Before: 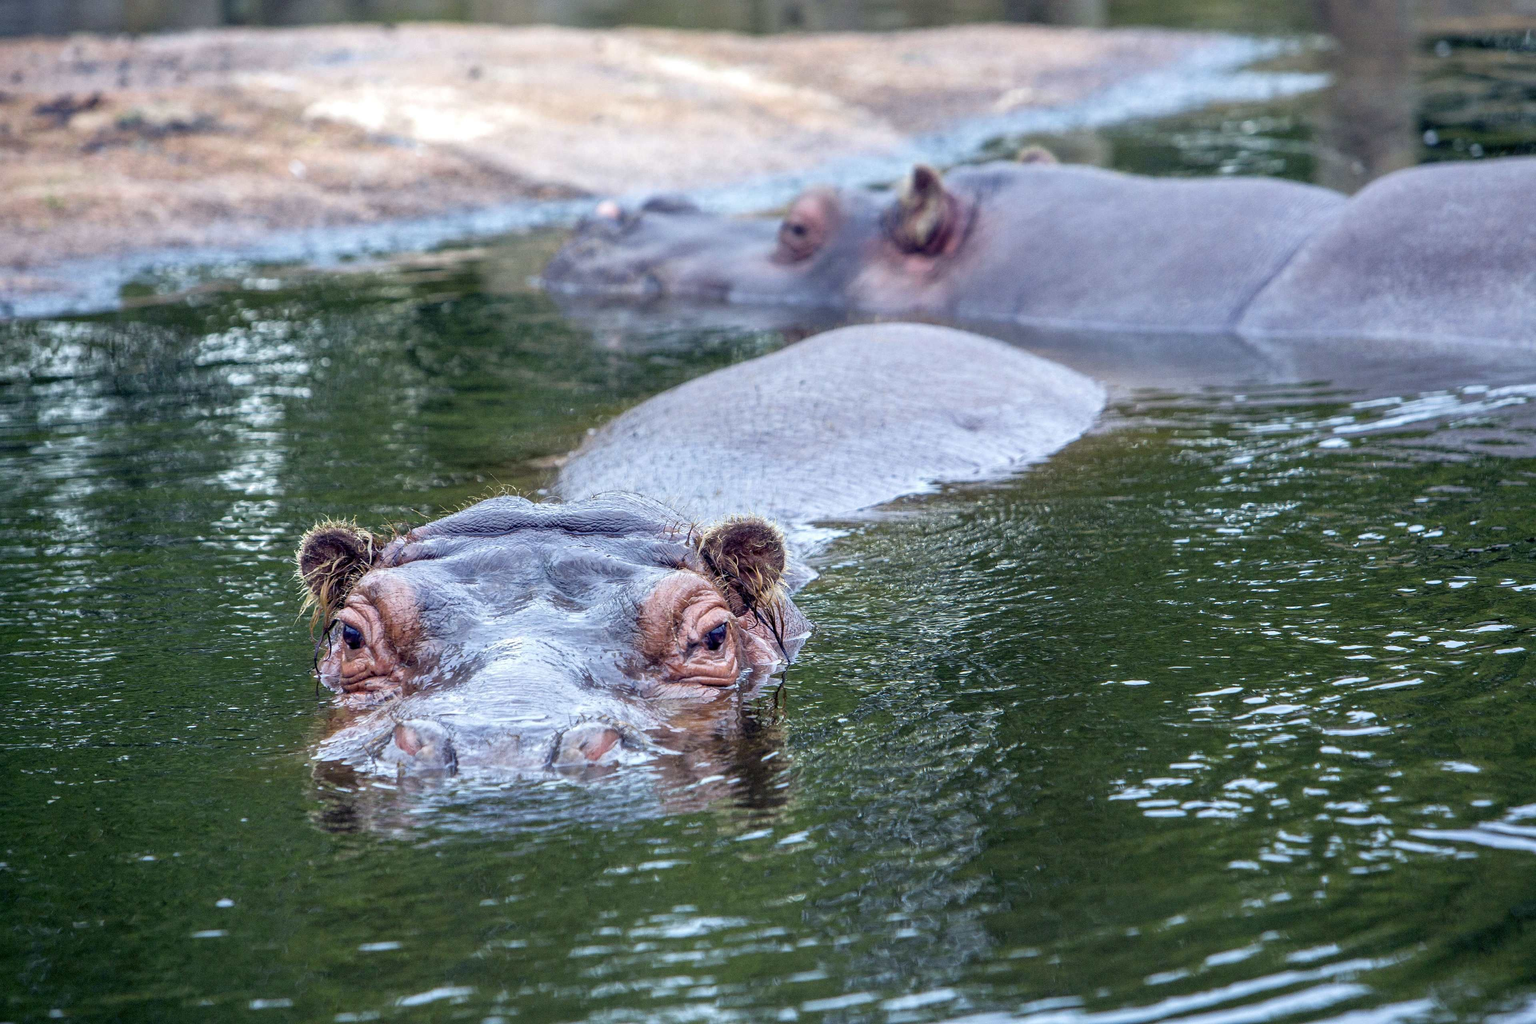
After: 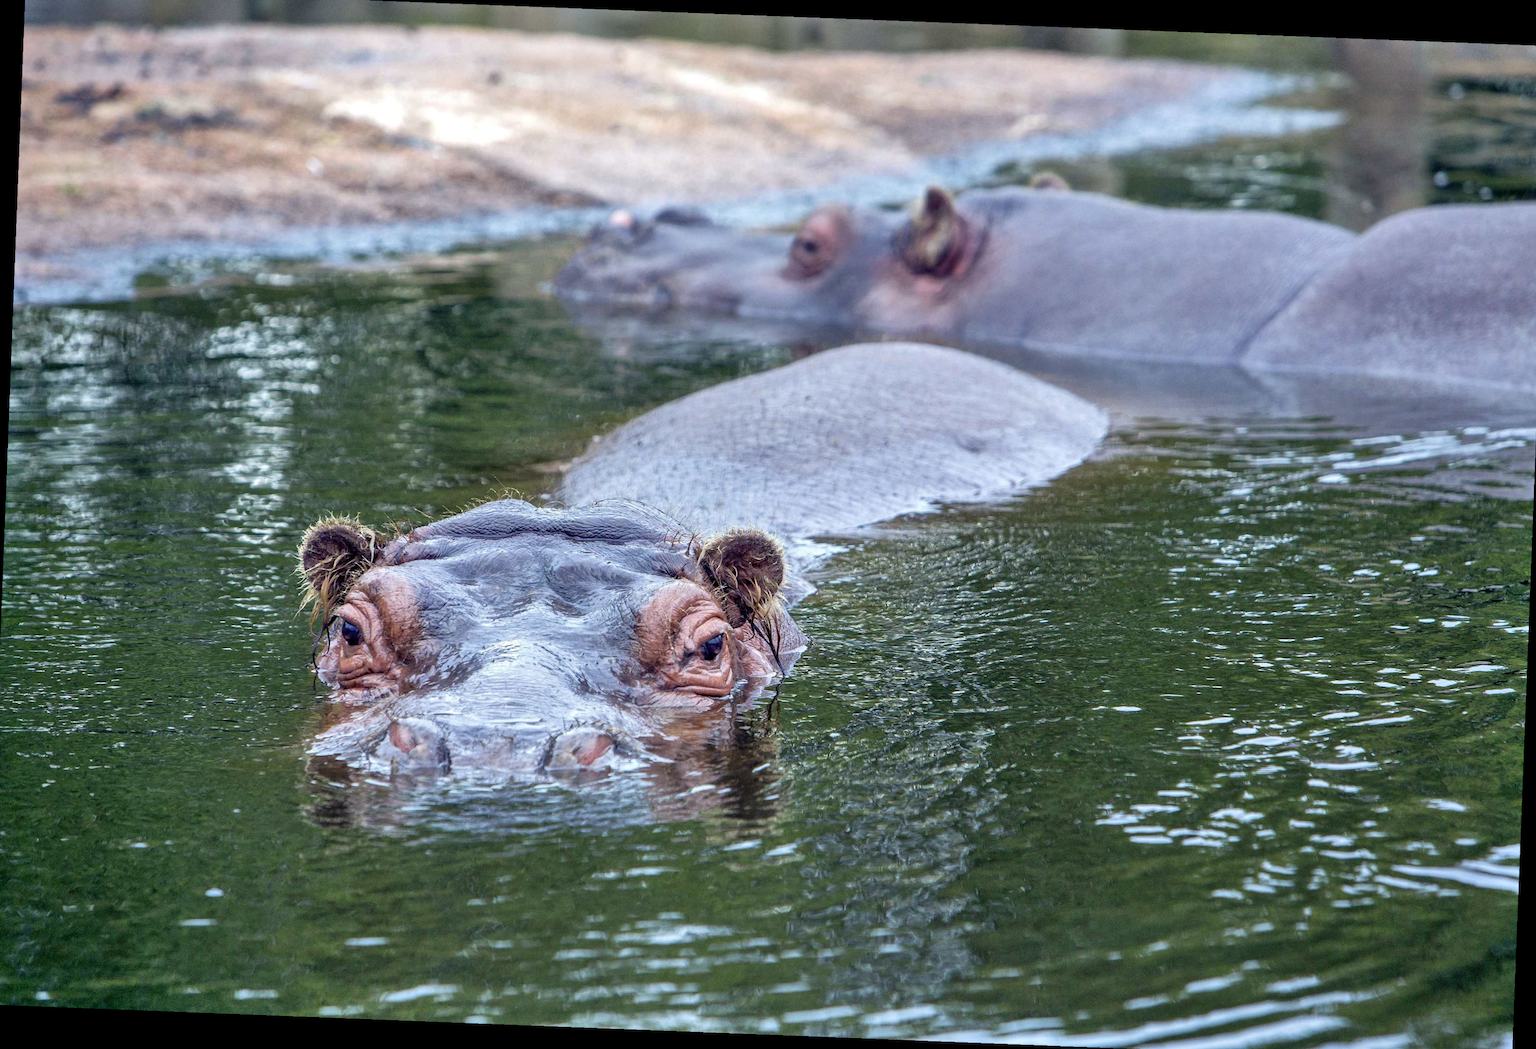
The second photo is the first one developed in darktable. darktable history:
rotate and perspective: rotation 1.72°, automatic cropping off
shadows and highlights: shadows 49, highlights -41, soften with gaussian
crop and rotate: angle -0.5°
